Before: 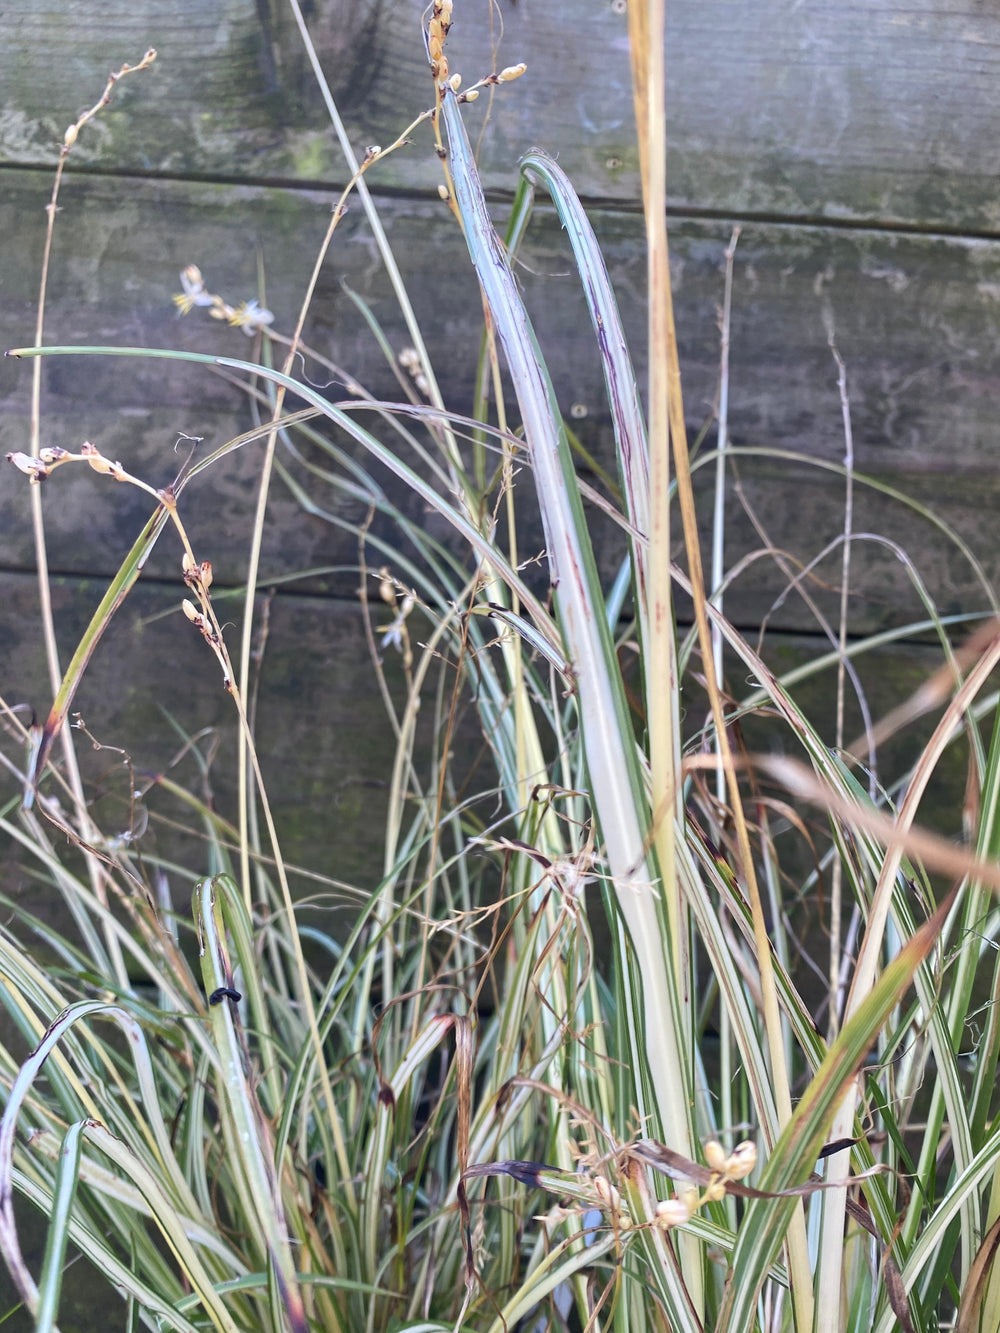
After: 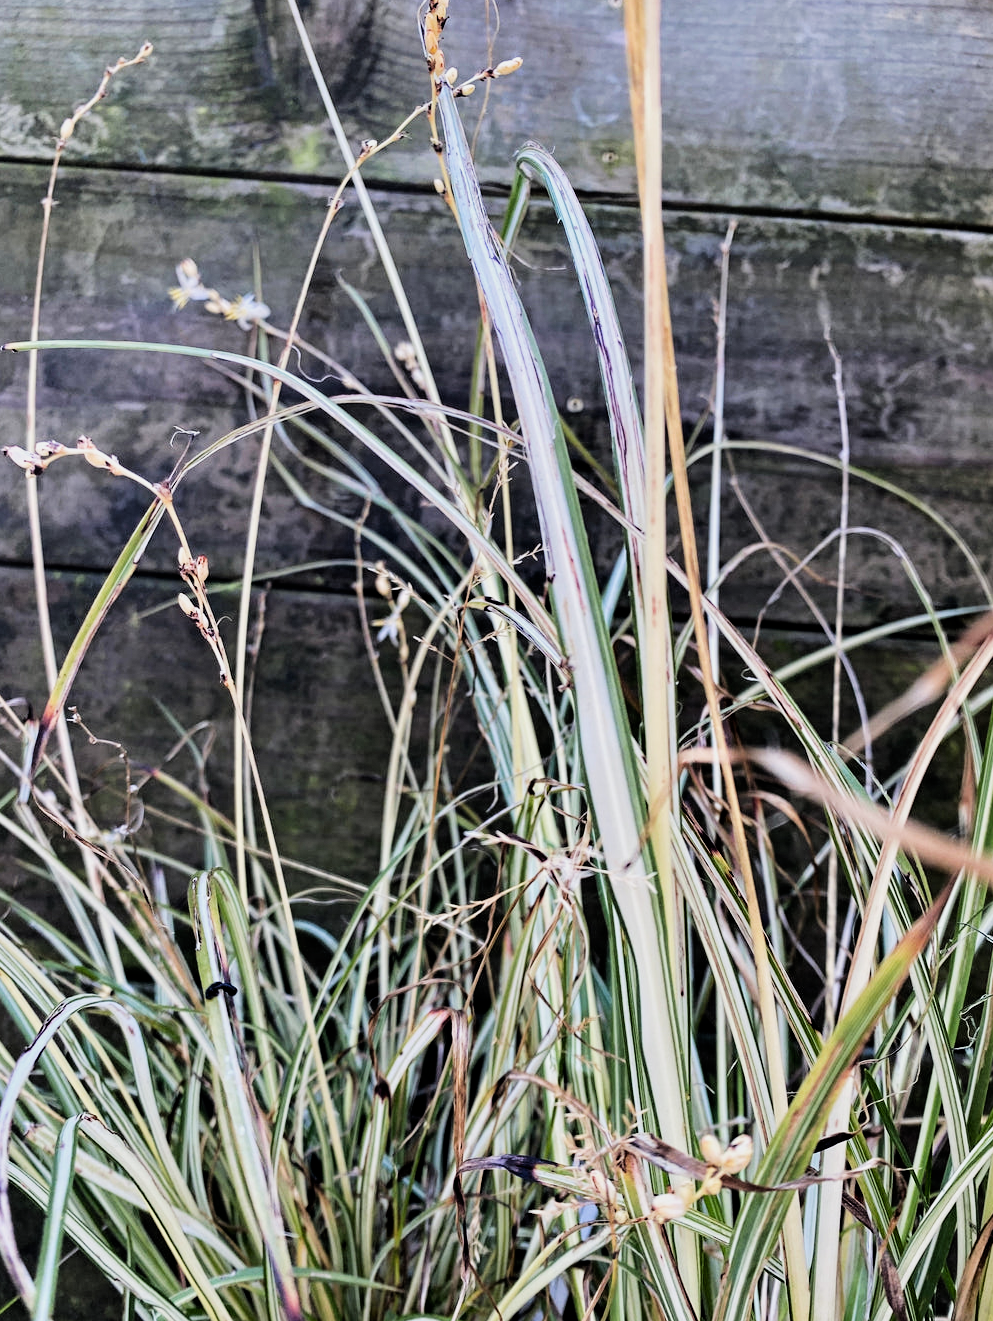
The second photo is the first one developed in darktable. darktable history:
contrast equalizer: y [[0.51, 0.537, 0.559, 0.574, 0.599, 0.618], [0.5 ×6], [0.5 ×6], [0 ×6], [0 ×6]]
tone equalizer: on, module defaults
filmic rgb: black relative exposure -5 EV, hardness 2.88, contrast 1.3, highlights saturation mix -30%
crop: left 0.434%, top 0.485%, right 0.244%, bottom 0.386%
contrast brightness saturation: contrast 0.04, saturation 0.16
